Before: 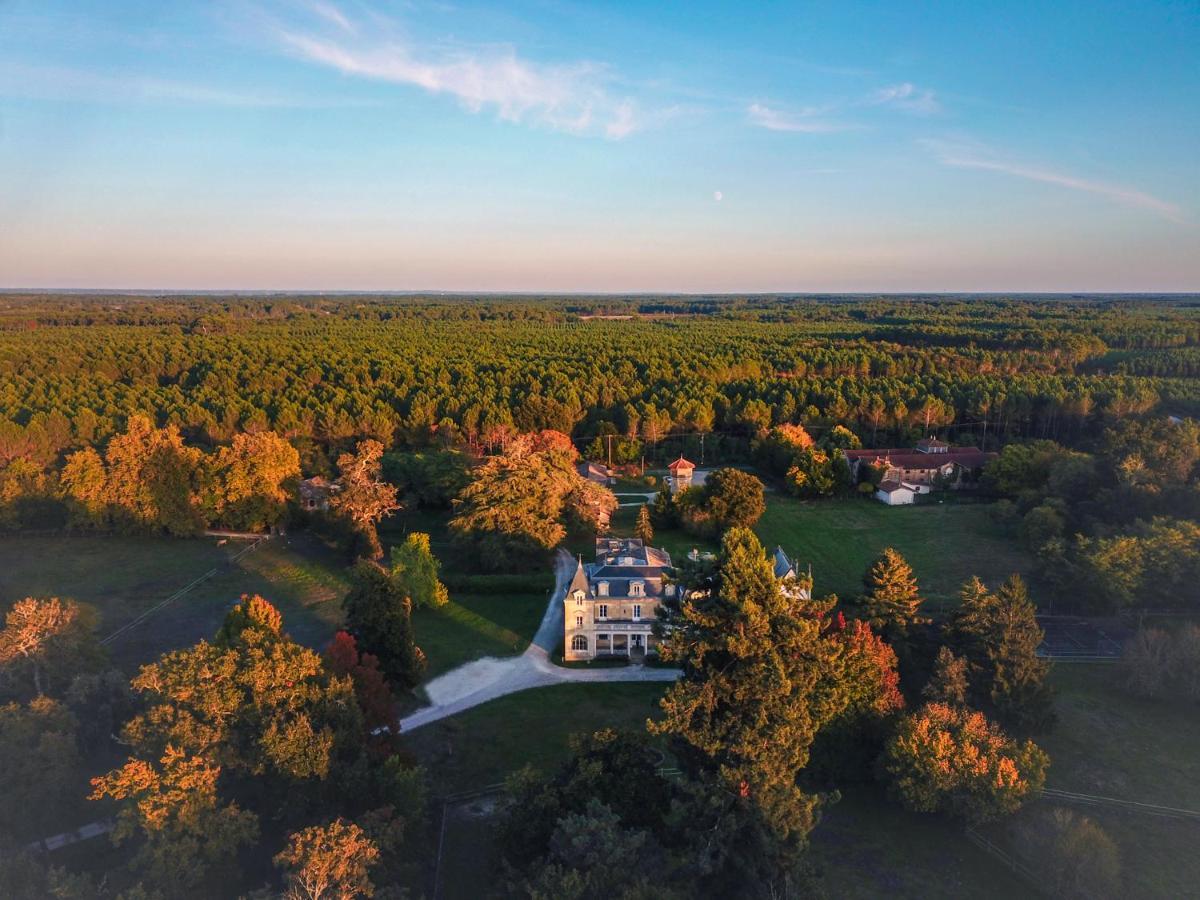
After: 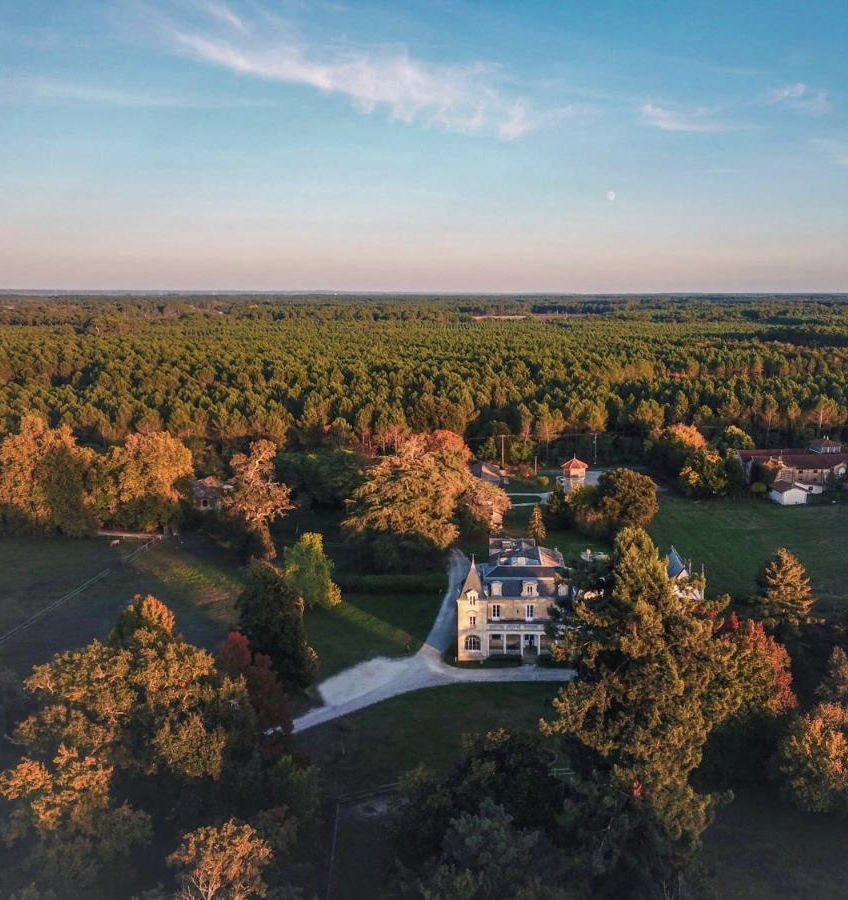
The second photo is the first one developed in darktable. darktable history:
shadows and highlights: shadows 6.35, soften with gaussian
crop and rotate: left 8.947%, right 20.352%
color correction: highlights b* -0.046, saturation 0.81
